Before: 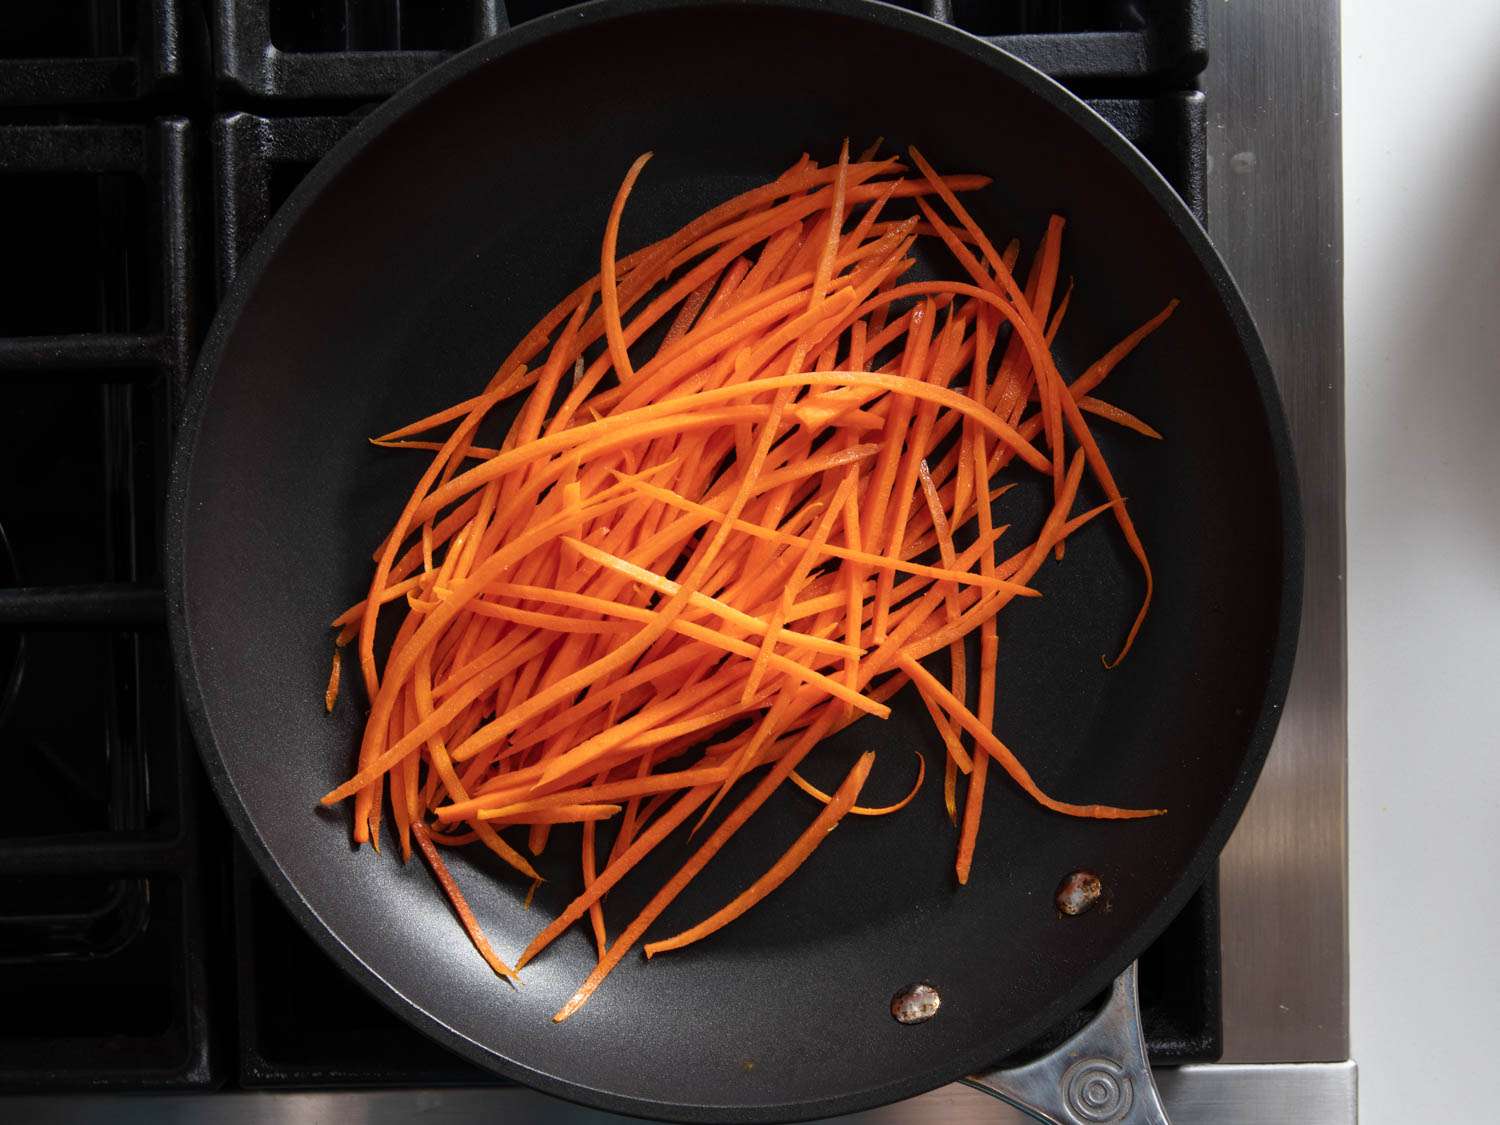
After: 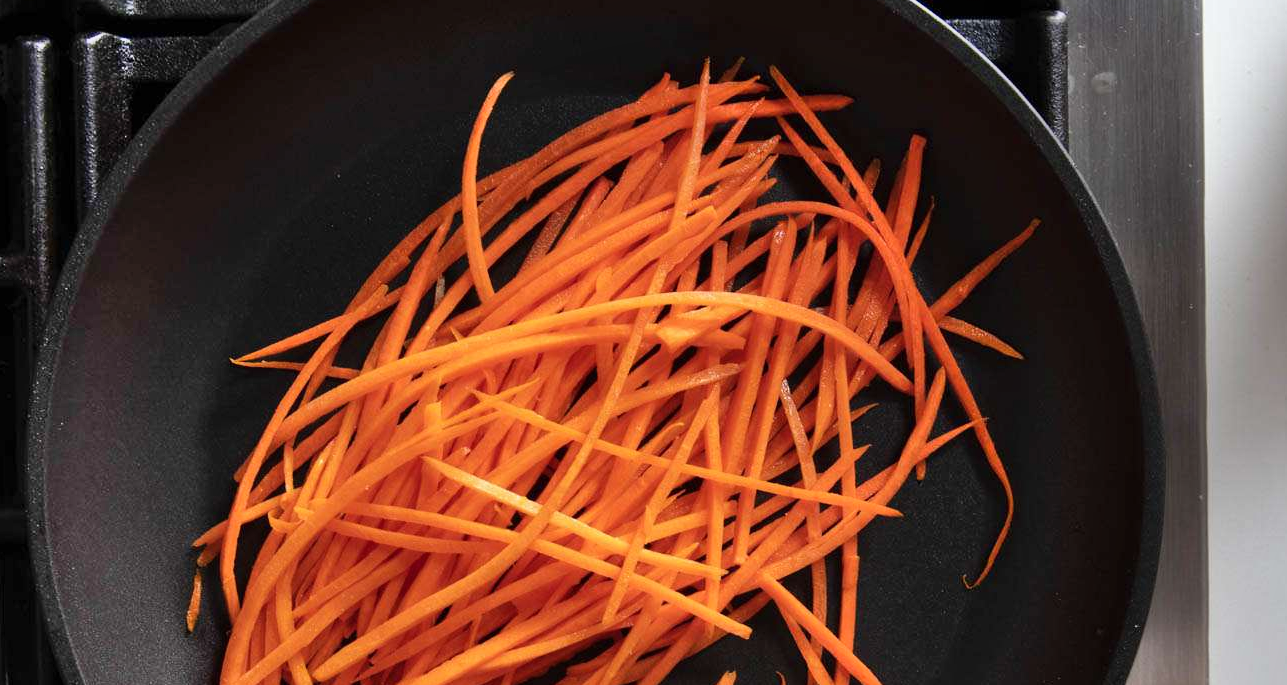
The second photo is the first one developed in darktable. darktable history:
shadows and highlights: soften with gaussian
tone equalizer: on, module defaults
crop and rotate: left 9.323%, top 7.155%, right 4.863%, bottom 31.88%
